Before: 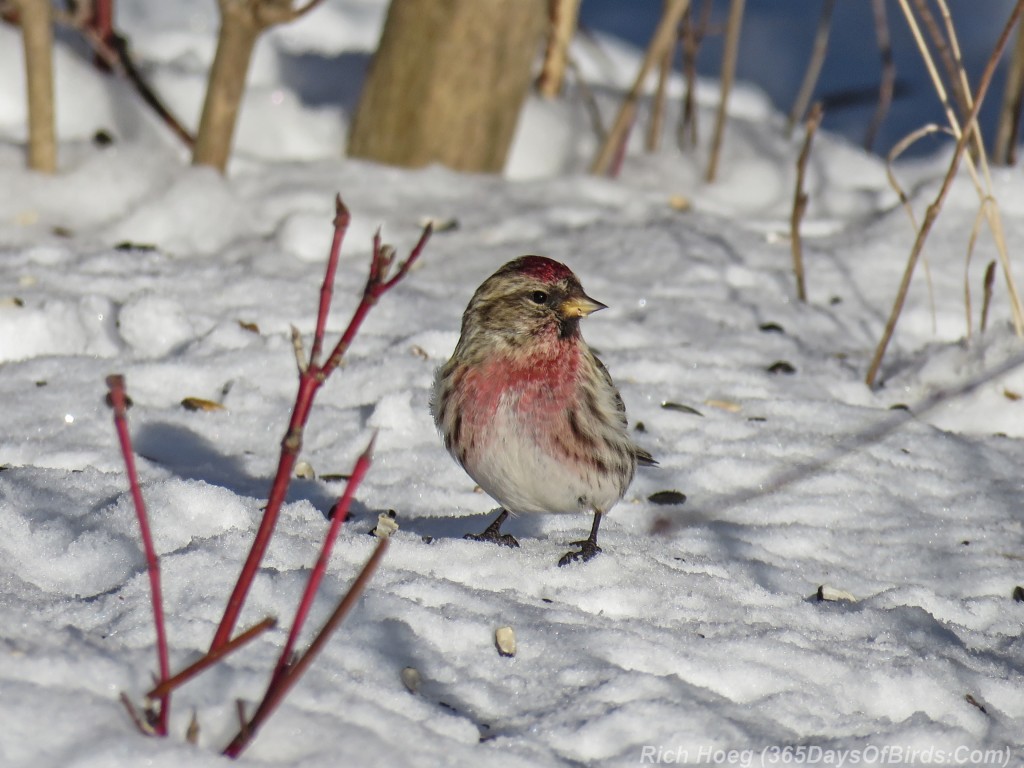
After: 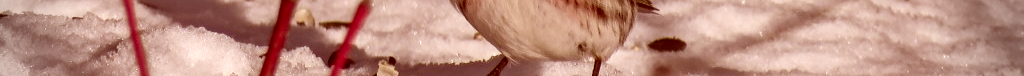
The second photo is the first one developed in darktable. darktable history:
crop and rotate: top 59.084%, bottom 30.916%
local contrast: mode bilateral grid, contrast 50, coarseness 50, detail 150%, midtone range 0.2
color correction: highlights a* 9.03, highlights b* 8.71, shadows a* 40, shadows b* 40, saturation 0.8
vignetting: on, module defaults
